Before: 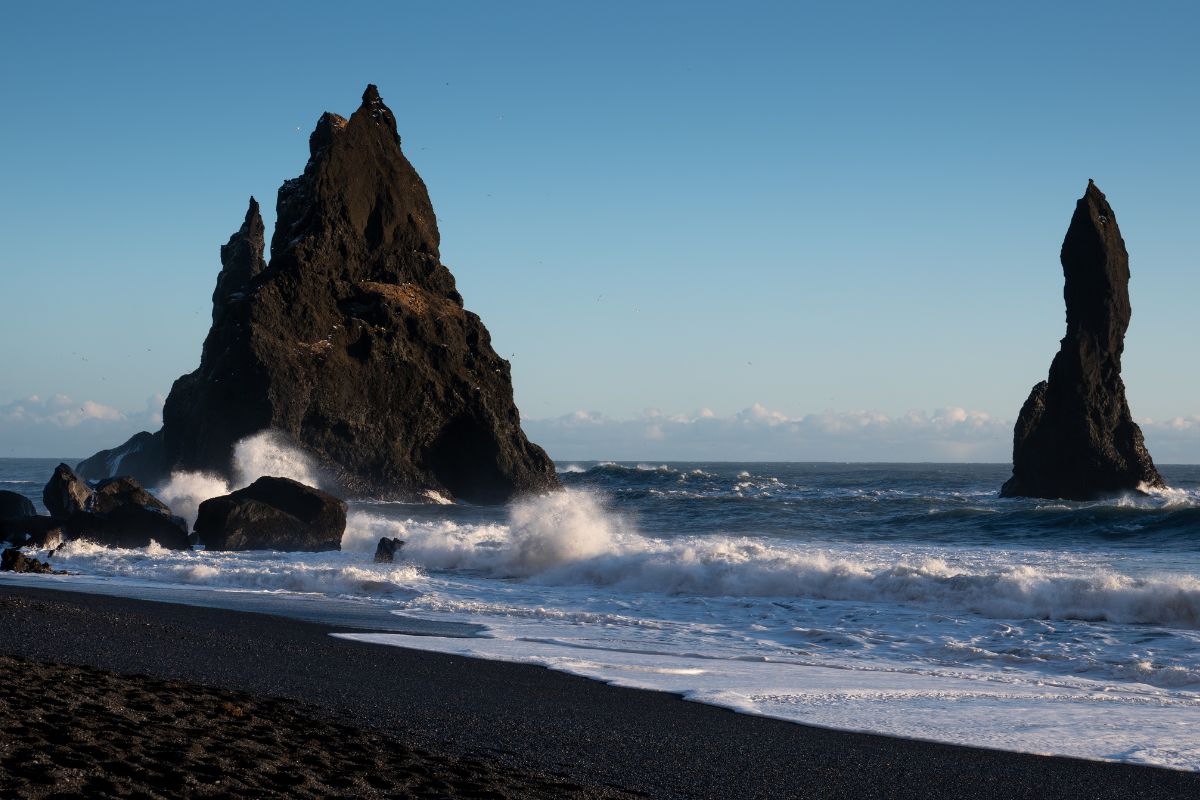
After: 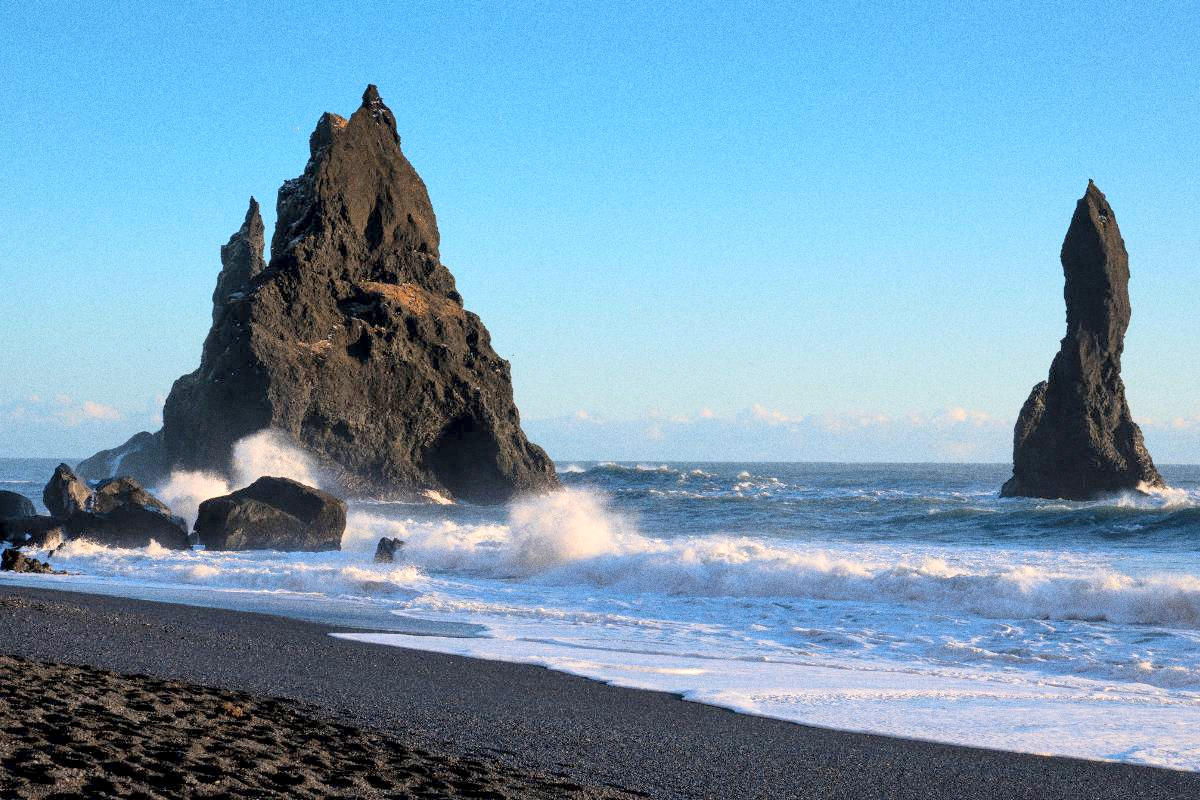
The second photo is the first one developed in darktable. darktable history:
global tonemap: drago (0.7, 100)
exposure: black level correction 0.001, exposure 1.646 EV, compensate exposure bias true, compensate highlight preservation false
local contrast: mode bilateral grid, contrast 20, coarseness 50, detail 120%, midtone range 0.2
grain: coarseness 0.09 ISO, strength 40%
